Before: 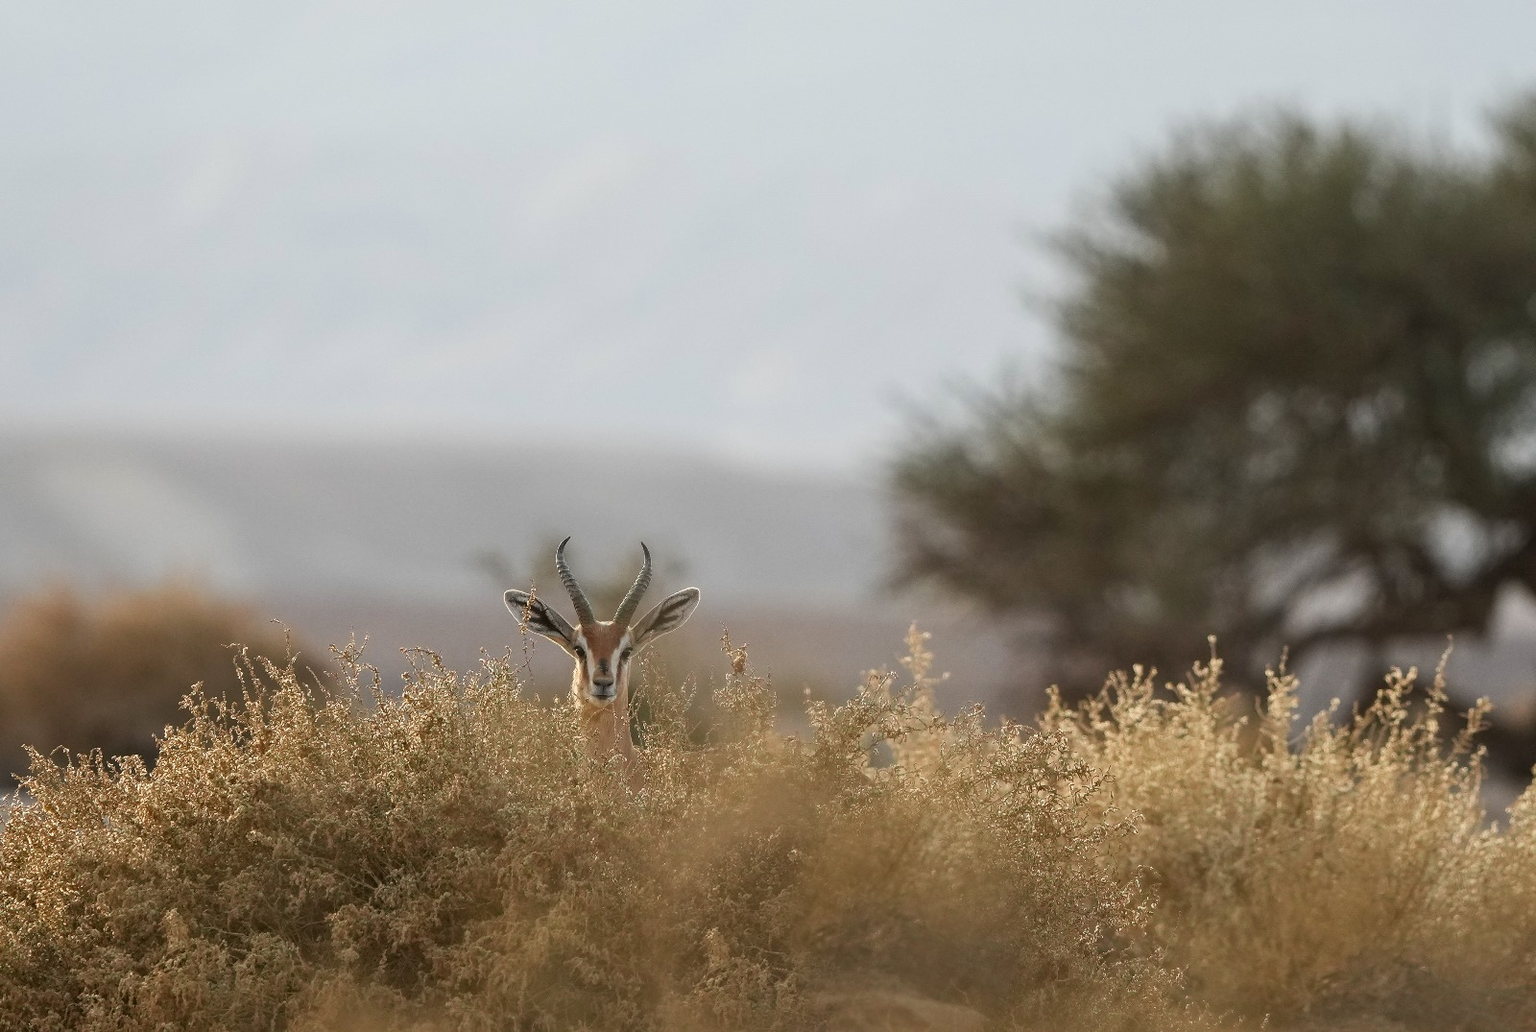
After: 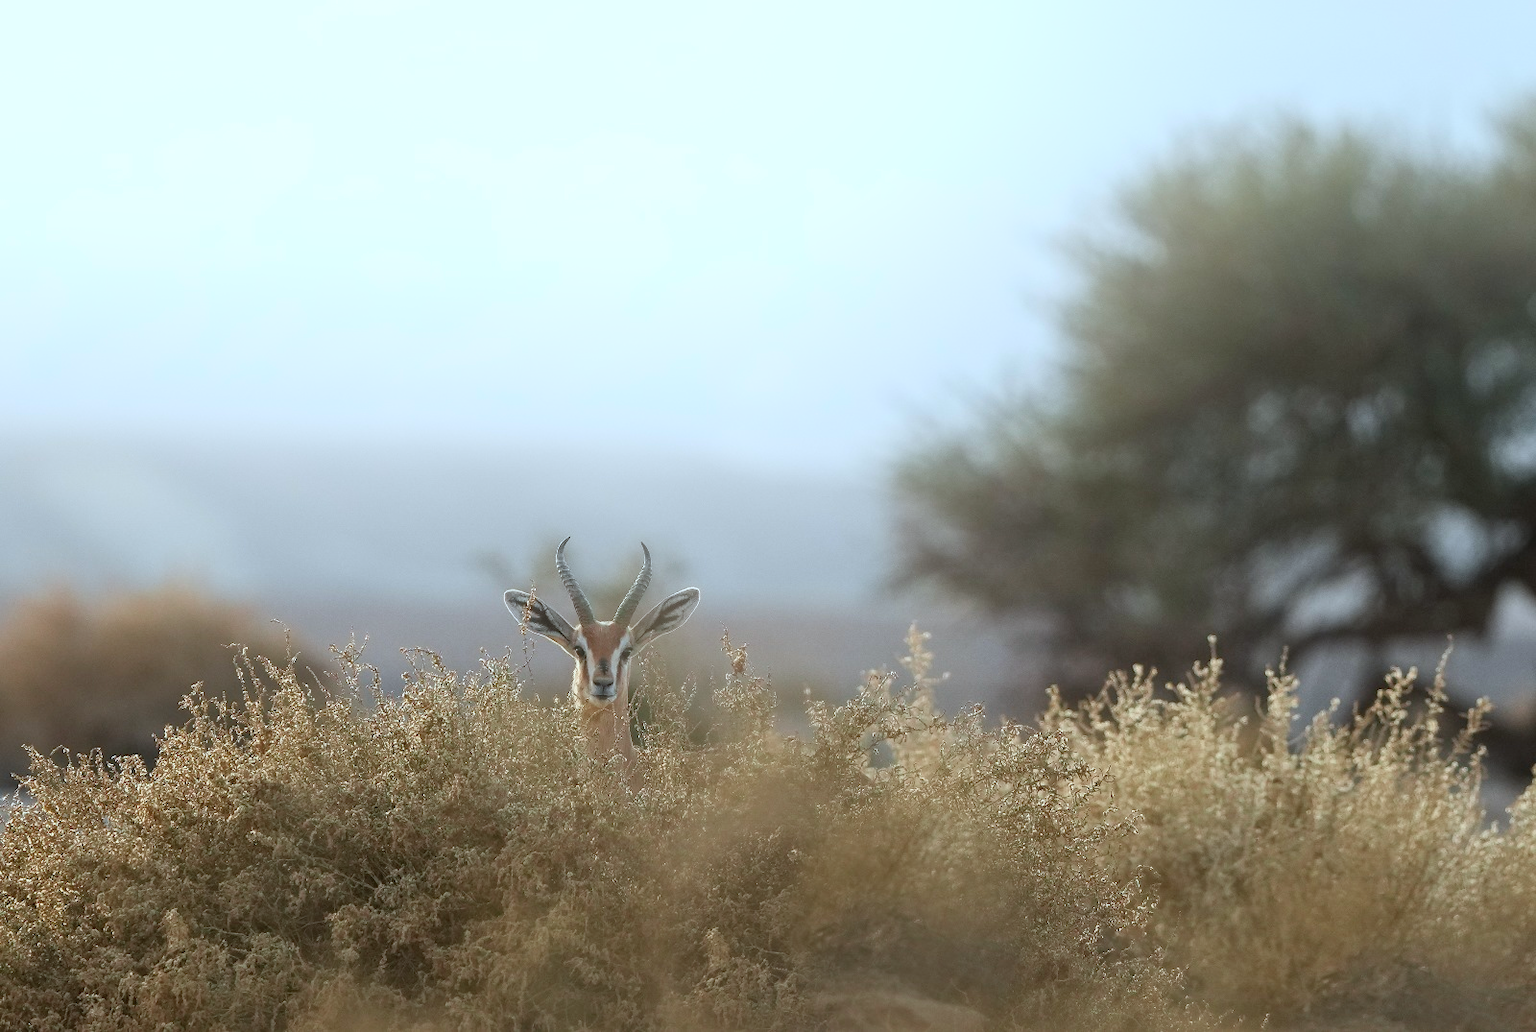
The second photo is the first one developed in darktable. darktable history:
color calibration: illuminant F (fluorescent), F source F9 (Cool White Deluxe 4150 K) – high CRI, x 0.374, y 0.373, temperature 4158.34 K
bloom: size 38%, threshold 95%, strength 30%
tone equalizer: on, module defaults
rotate and perspective: automatic cropping original format, crop left 0, crop top 0
